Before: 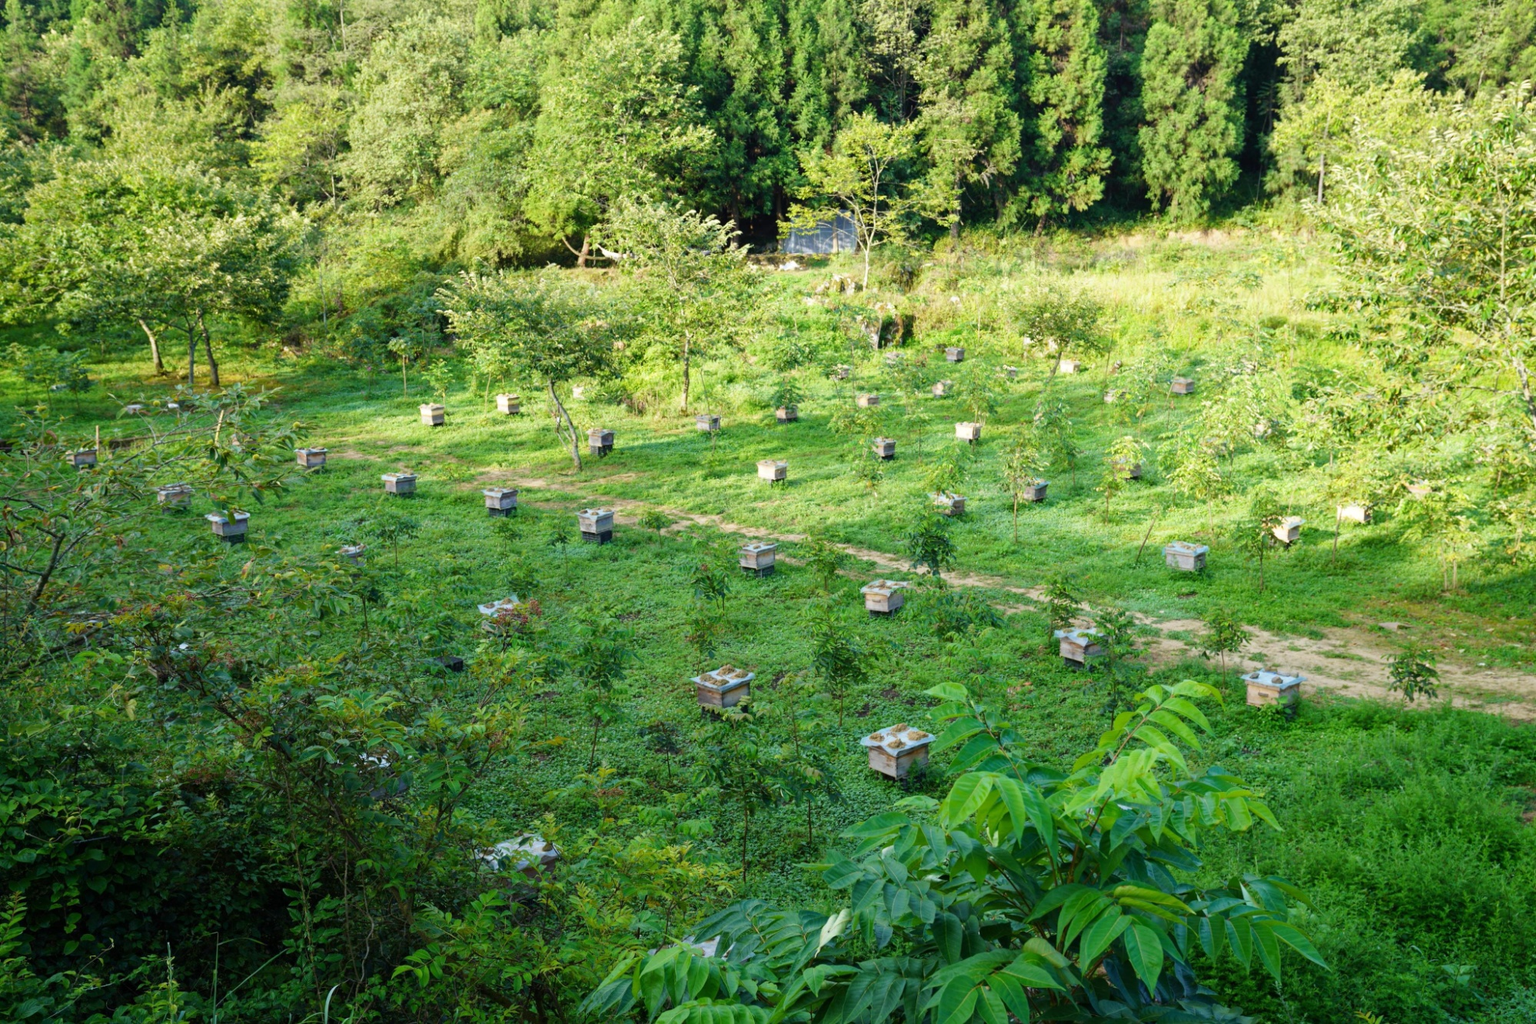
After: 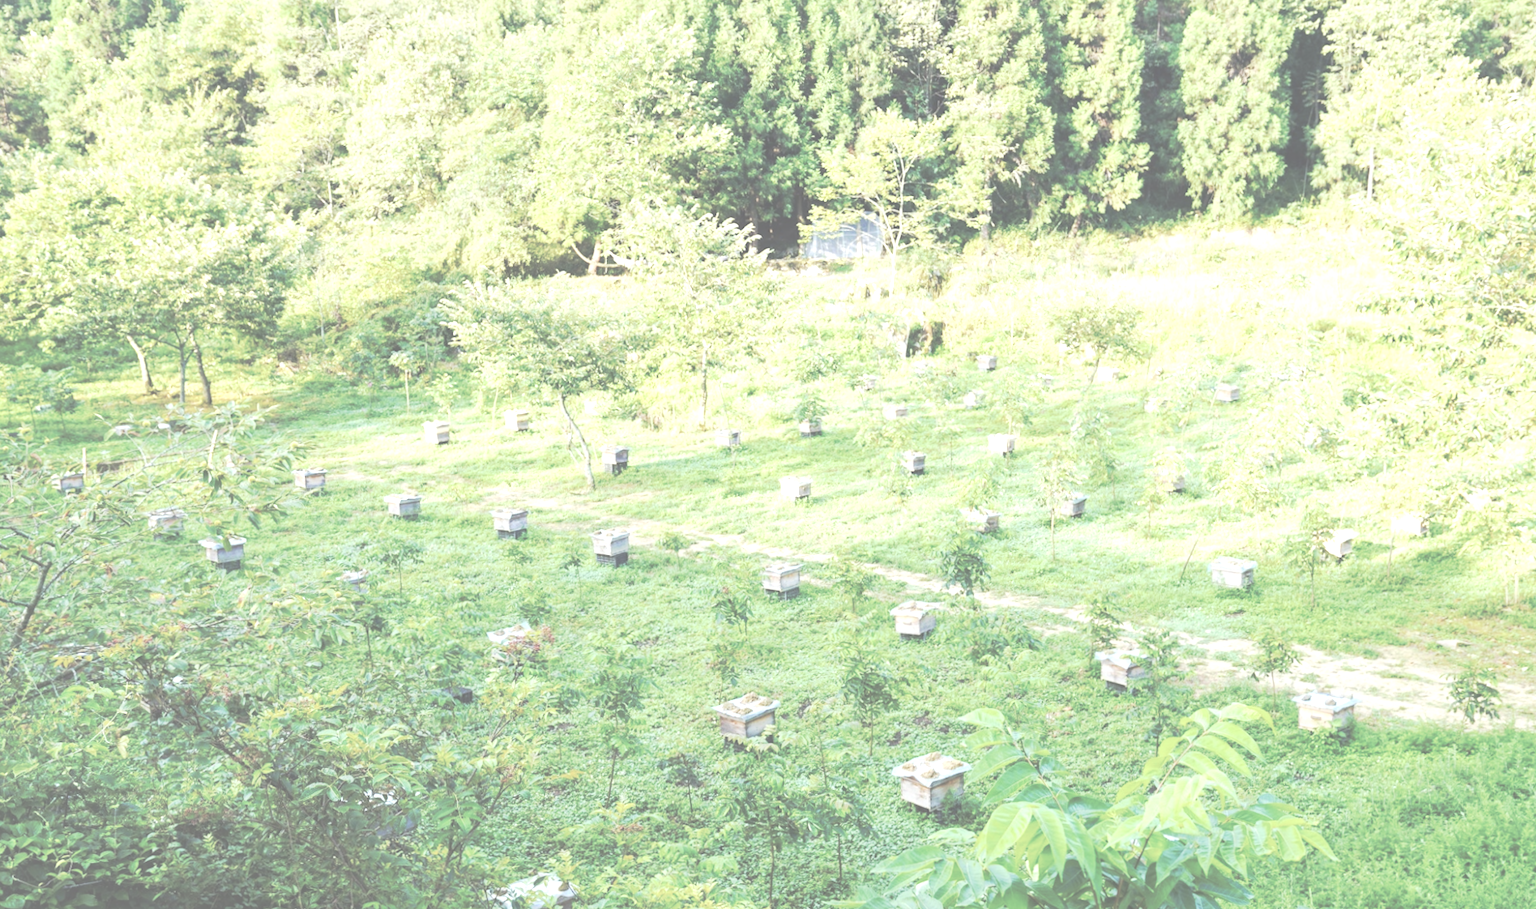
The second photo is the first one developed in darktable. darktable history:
rotate and perspective: rotation -0.45°, automatic cropping original format, crop left 0.008, crop right 0.992, crop top 0.012, crop bottom 0.988
tone curve: curves: ch0 [(0, 0) (0.003, 0.031) (0.011, 0.041) (0.025, 0.054) (0.044, 0.06) (0.069, 0.083) (0.1, 0.108) (0.136, 0.135) (0.177, 0.179) (0.224, 0.231) (0.277, 0.294) (0.335, 0.378) (0.399, 0.463) (0.468, 0.552) (0.543, 0.627) (0.623, 0.694) (0.709, 0.776) (0.801, 0.849) (0.898, 0.905) (1, 1)], preserve colors none
base curve: curves: ch0 [(0, 0) (0.028, 0.03) (0.121, 0.232) (0.46, 0.748) (0.859, 0.968) (1, 1)], preserve colors none
exposure: black level correction -0.071, exposure 0.5 EV, compensate highlight preservation false
crop and rotate: angle 0.2°, left 0.275%, right 3.127%, bottom 14.18%
local contrast: detail 135%, midtone range 0.75
rgb levels: levels [[0.029, 0.461, 0.922], [0, 0.5, 1], [0, 0.5, 1]]
